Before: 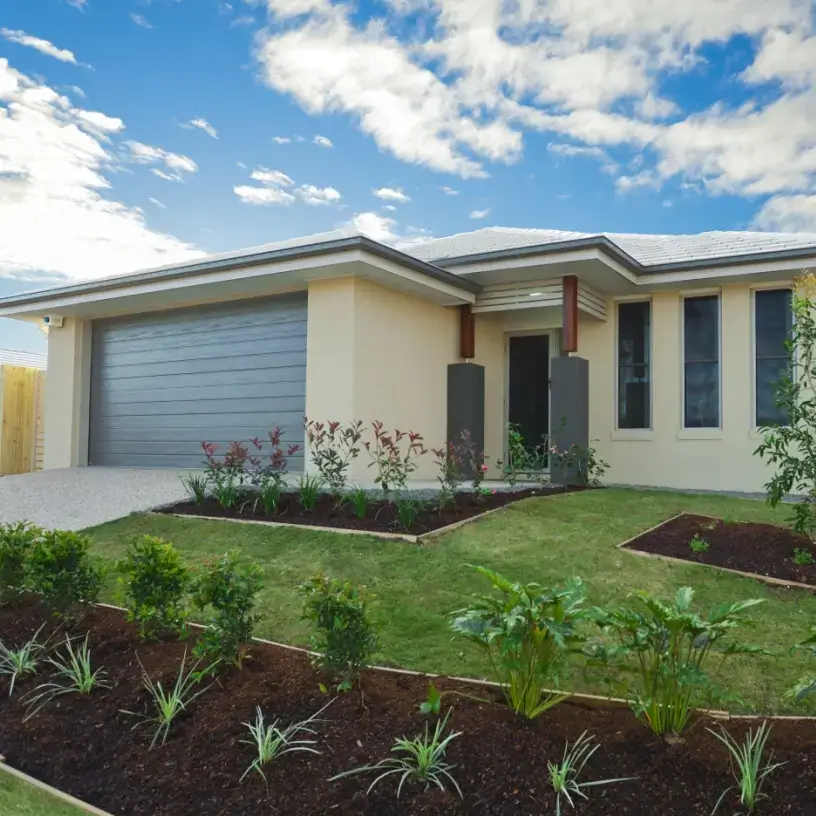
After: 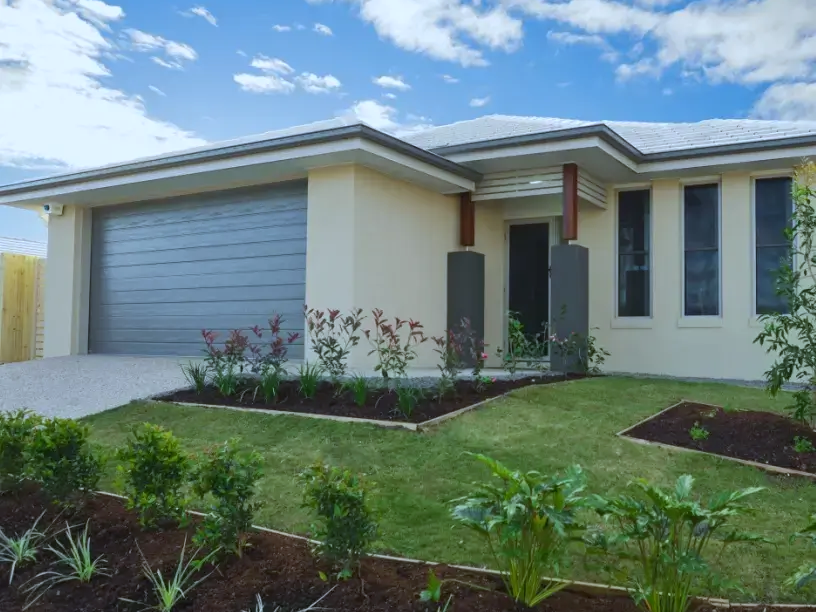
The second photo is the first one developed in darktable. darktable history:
white balance: red 0.924, blue 1.095
exposure: exposure -0.116 EV, compensate exposure bias true, compensate highlight preservation false
crop: top 13.819%, bottom 11.169%
